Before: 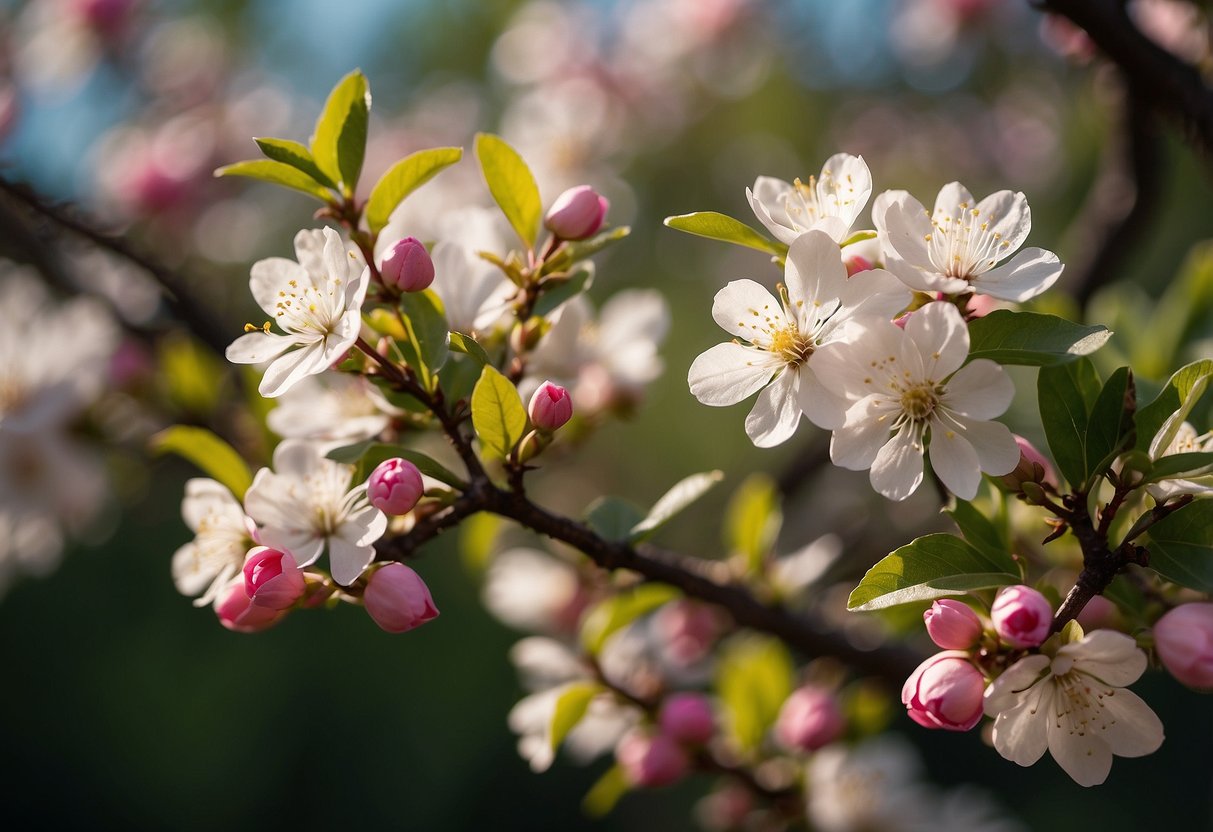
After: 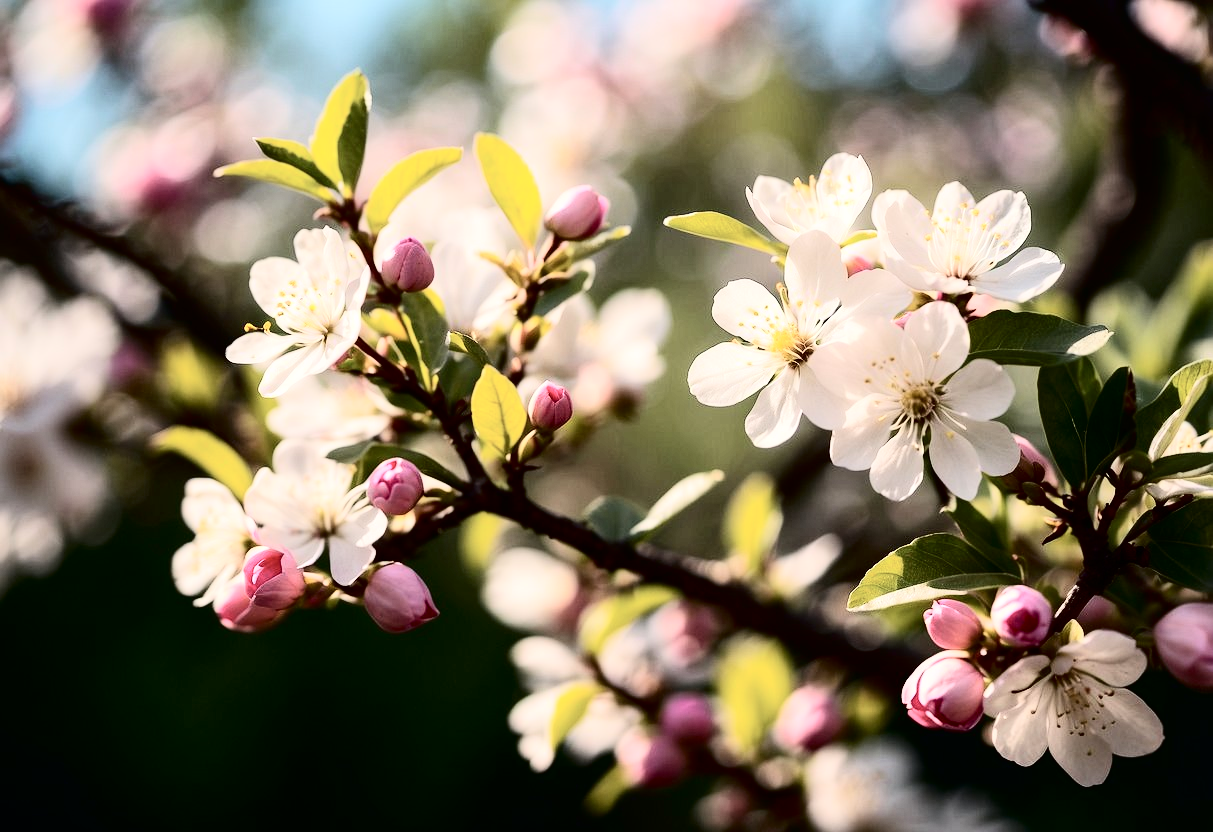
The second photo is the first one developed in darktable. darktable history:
tone curve: curves: ch0 [(0, 0) (0.16, 0.055) (0.506, 0.762) (1, 1.024)], color space Lab, independent channels, preserve colors none
